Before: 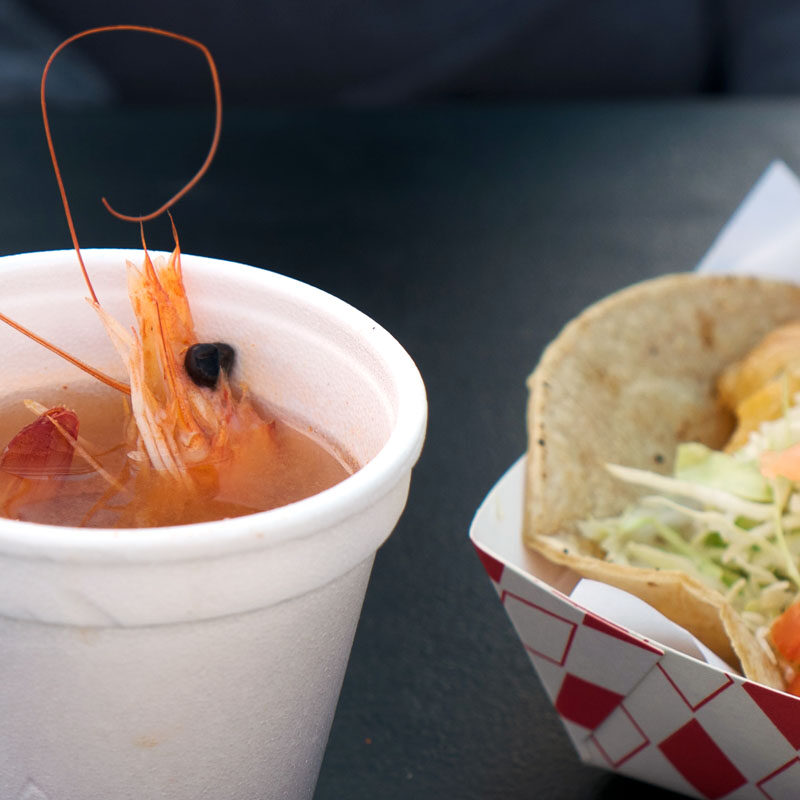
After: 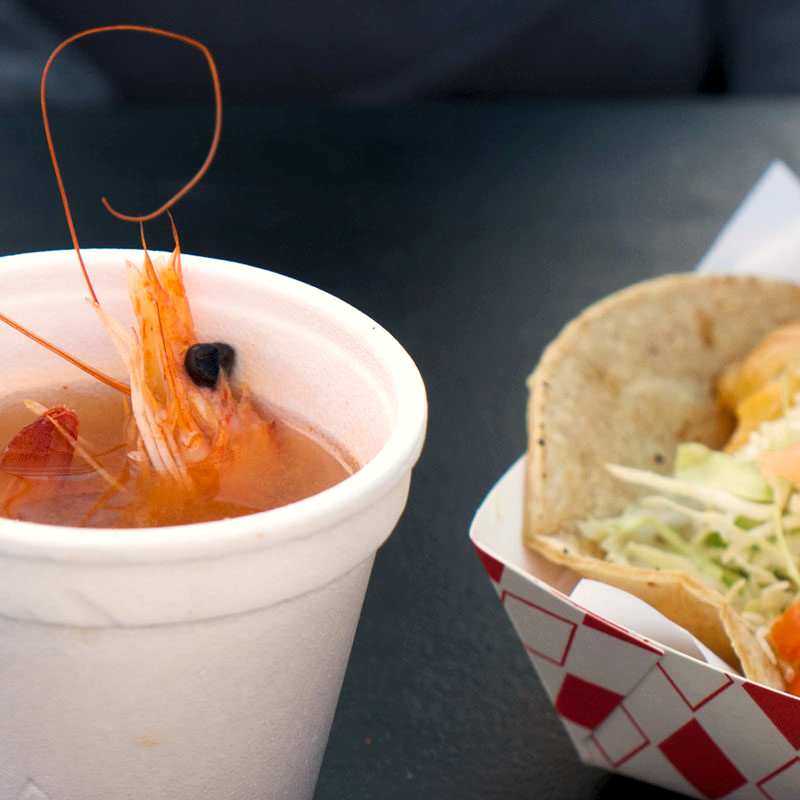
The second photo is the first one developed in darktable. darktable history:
contrast brightness saturation: contrast 0.047
levels: levels [0.018, 0.493, 1]
color calibration: output R [1.063, -0.012, -0.003, 0], output G [0, 1.022, 0.021, 0], output B [-0.079, 0.047, 1, 0], illuminant same as pipeline (D50), adaptation XYZ, x 0.346, y 0.357, temperature 5009.11 K
